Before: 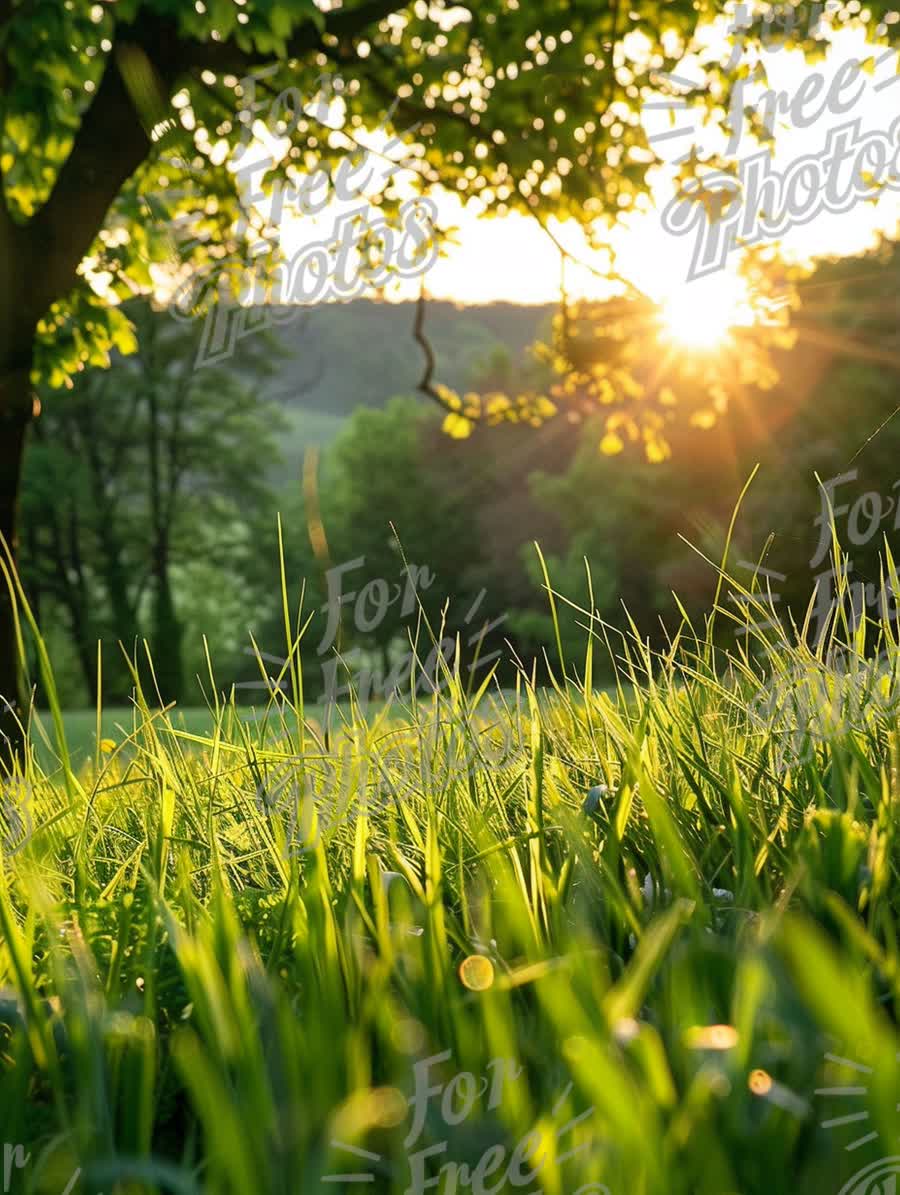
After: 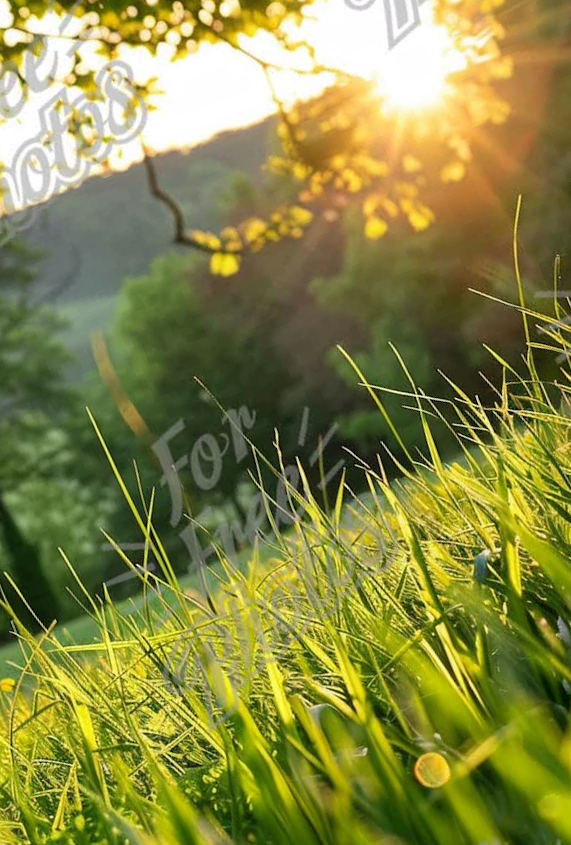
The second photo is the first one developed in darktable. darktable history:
crop and rotate: angle 20.27°, left 7%, right 4.238%, bottom 1.061%
